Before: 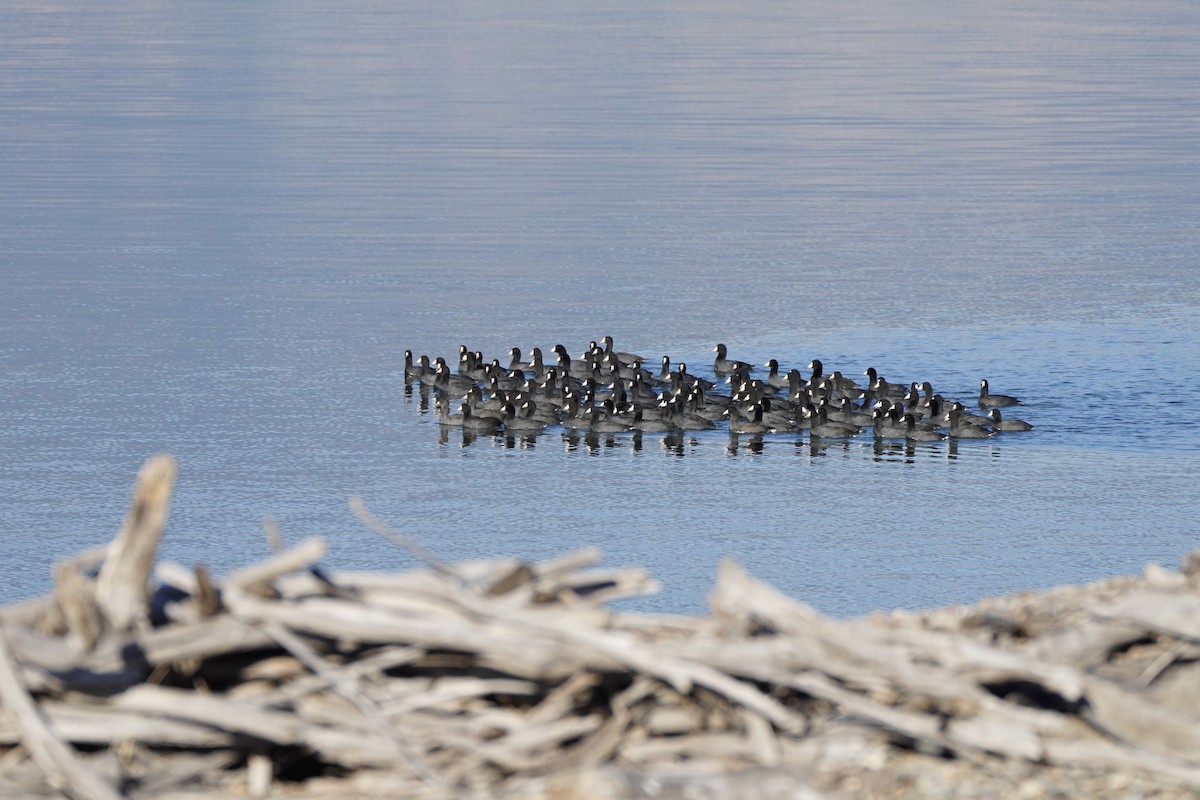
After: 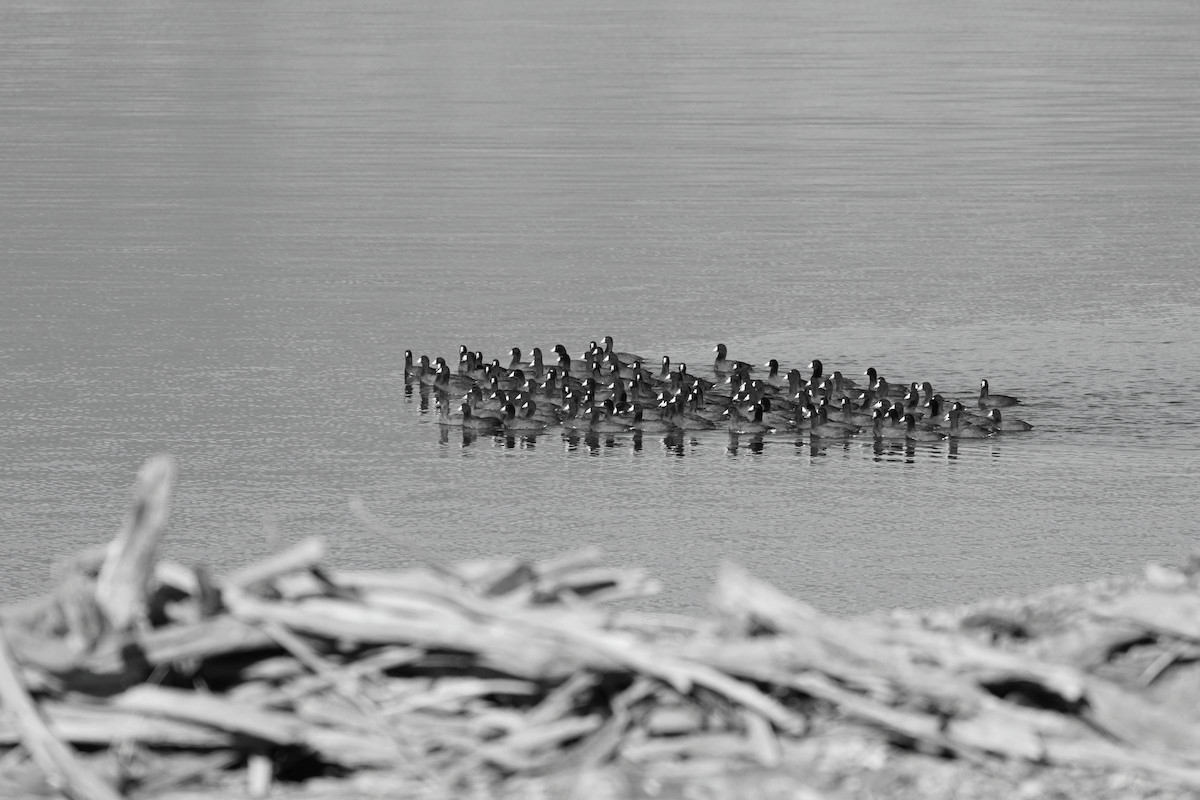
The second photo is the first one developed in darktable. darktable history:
contrast brightness saturation: saturation -0.984
color calibration: illuminant Planckian (black body), adaptation linear Bradford (ICC v4), x 0.361, y 0.366, temperature 4480.84 K
